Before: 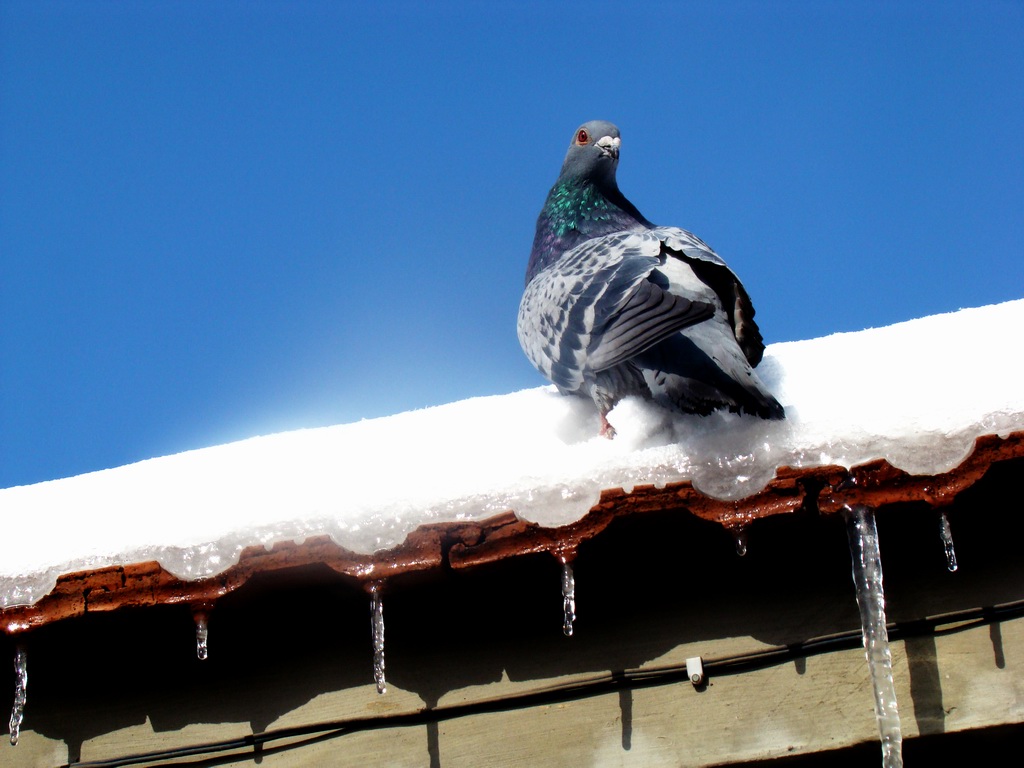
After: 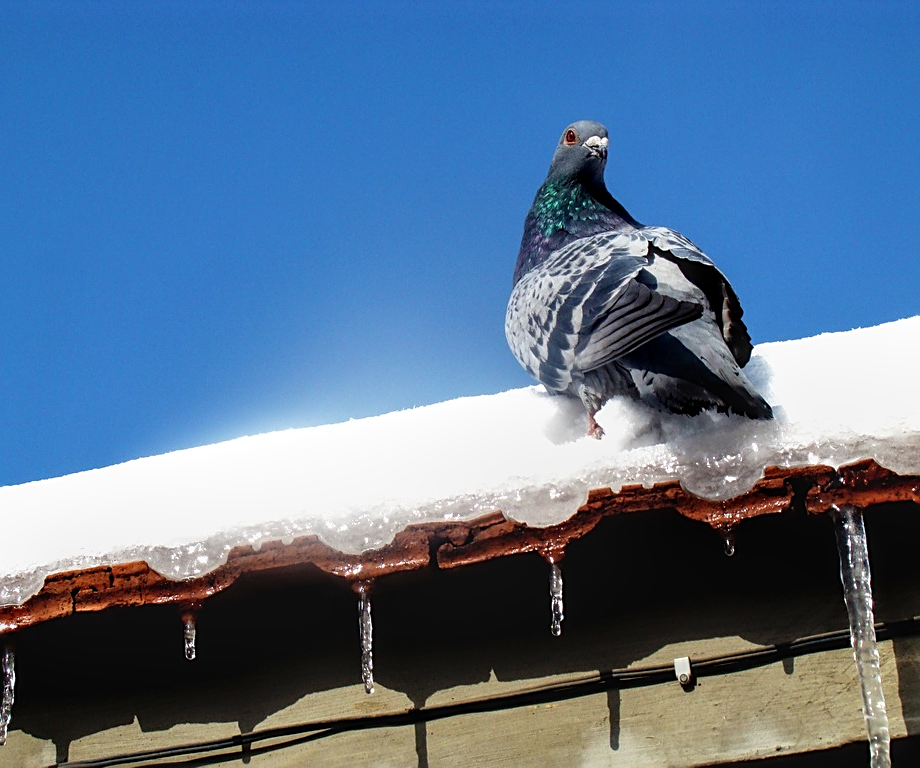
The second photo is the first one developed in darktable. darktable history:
local contrast: on, module defaults
sharpen: on, module defaults
crop and rotate: left 1.254%, right 8.857%
